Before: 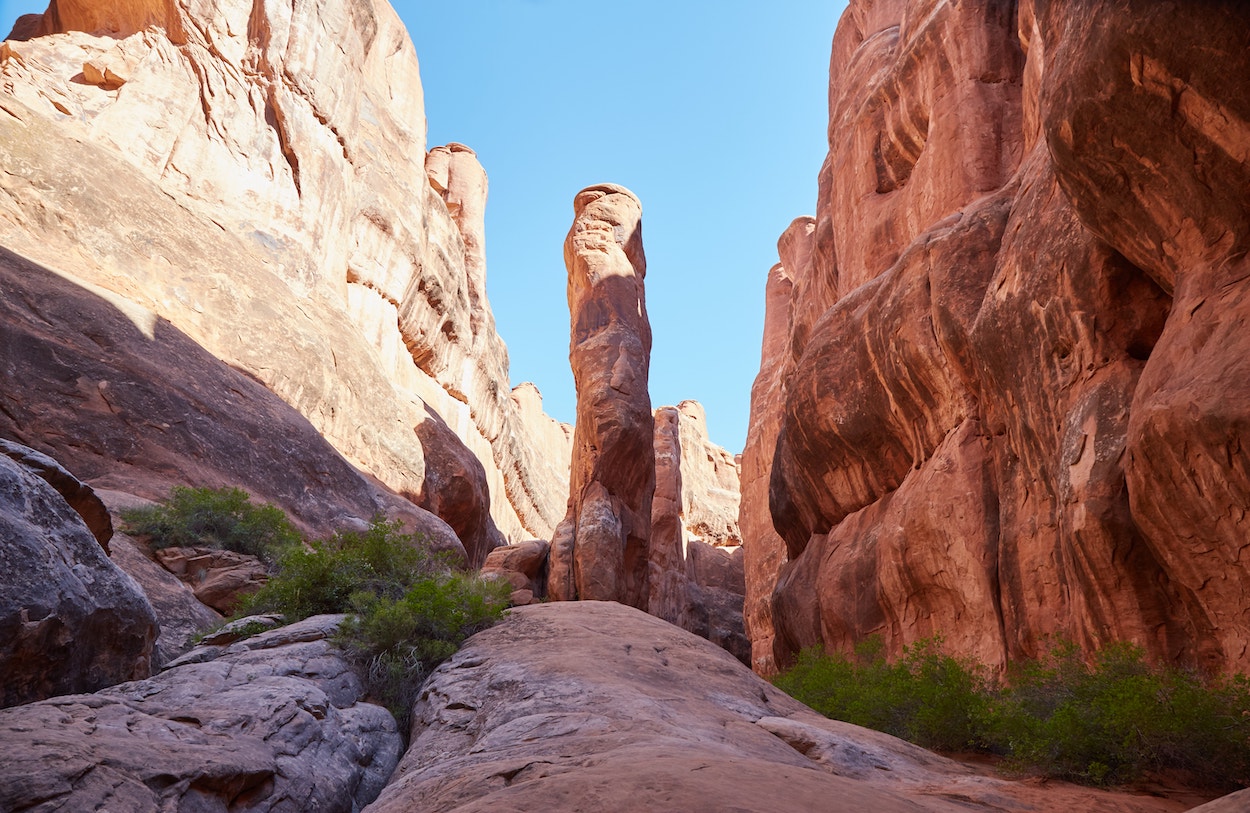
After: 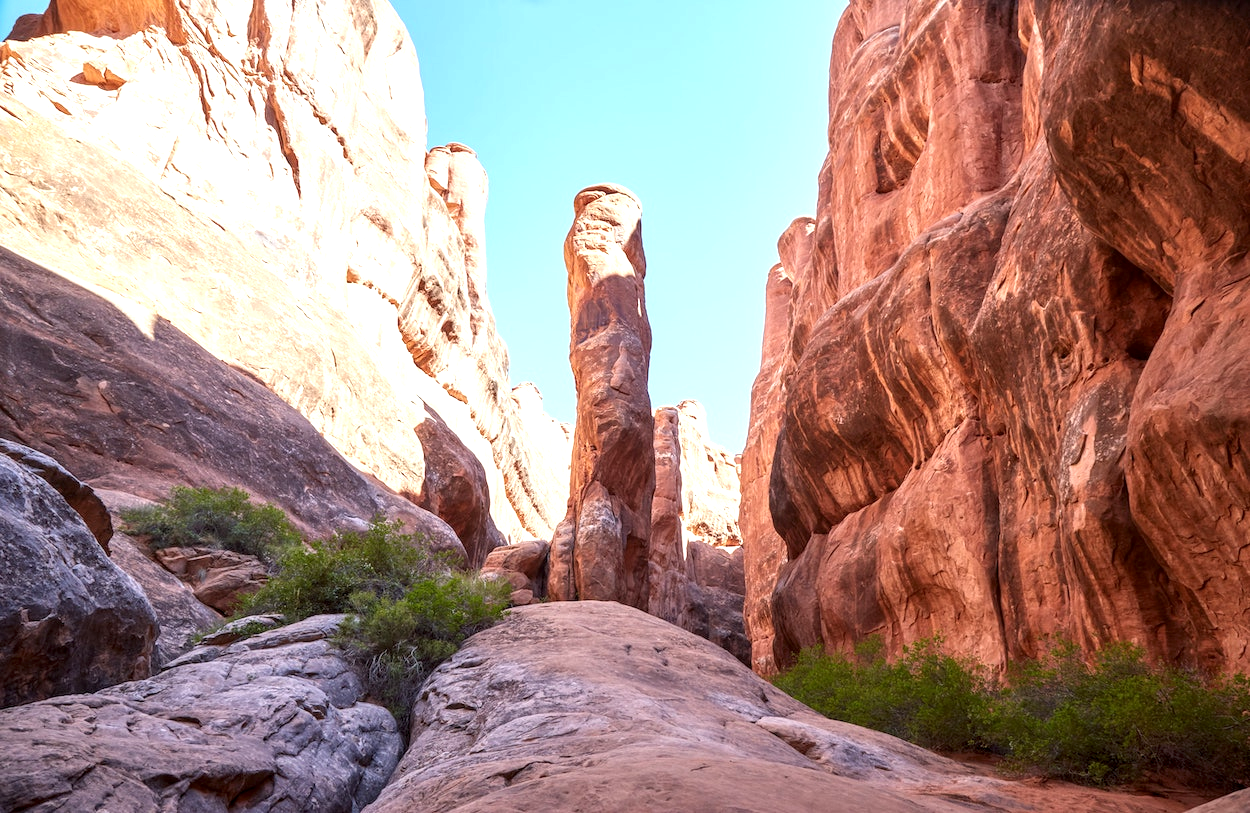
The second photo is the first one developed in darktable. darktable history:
local contrast: detail 130%
exposure: black level correction 0, exposure 0.7 EV, compensate exposure bias true, compensate highlight preservation false
